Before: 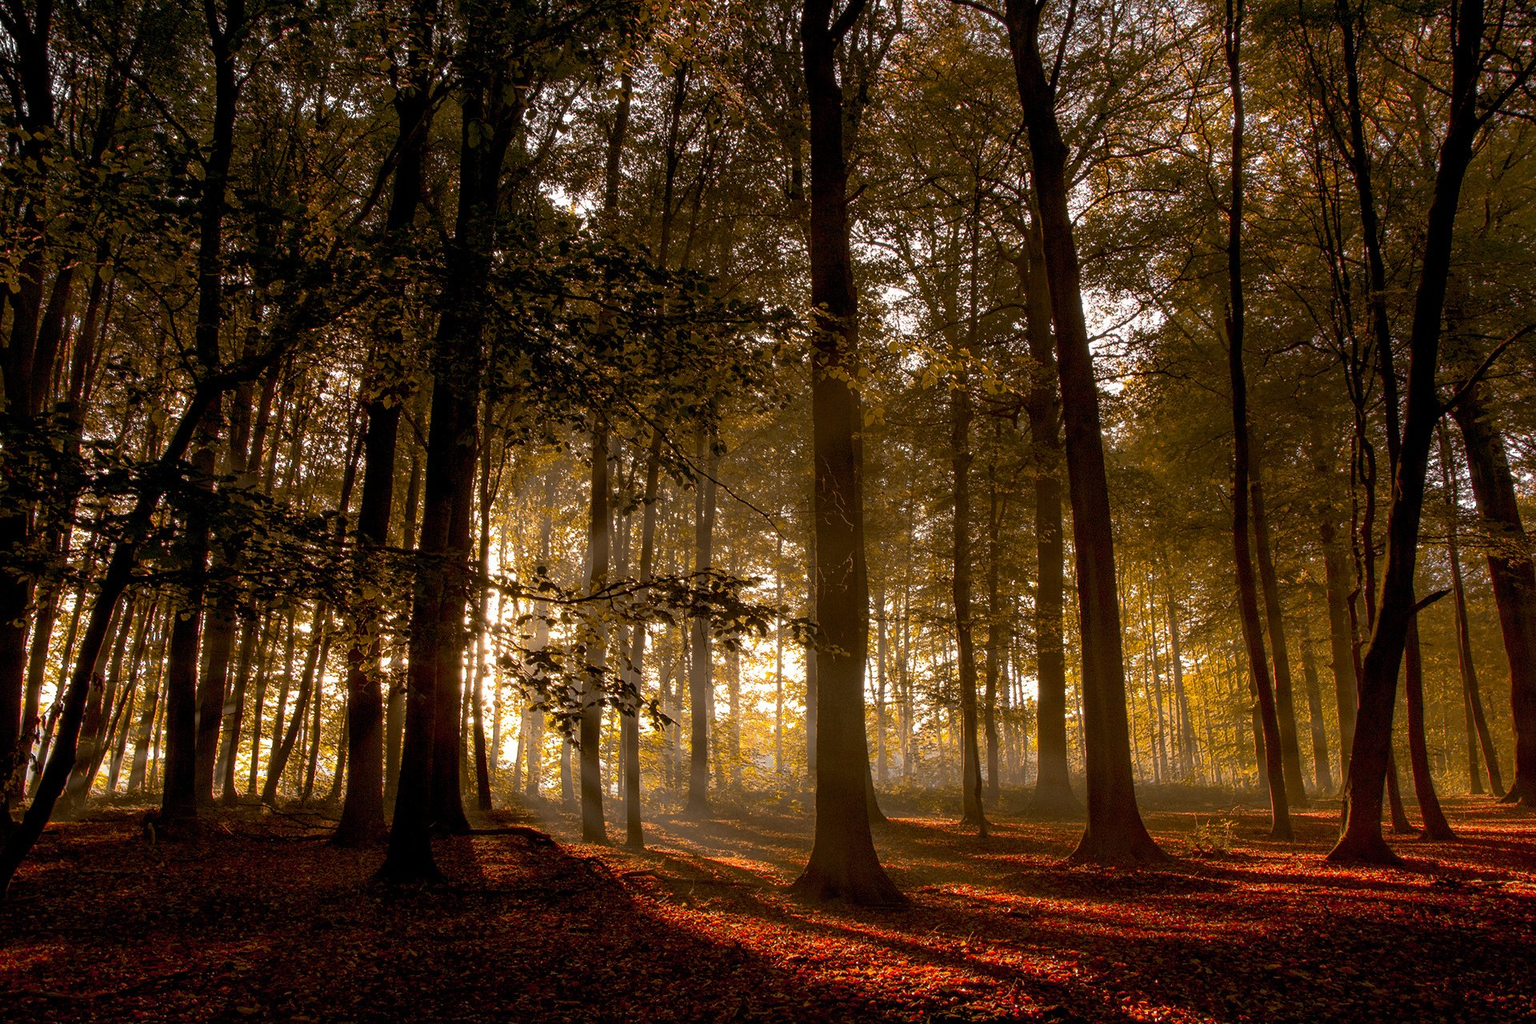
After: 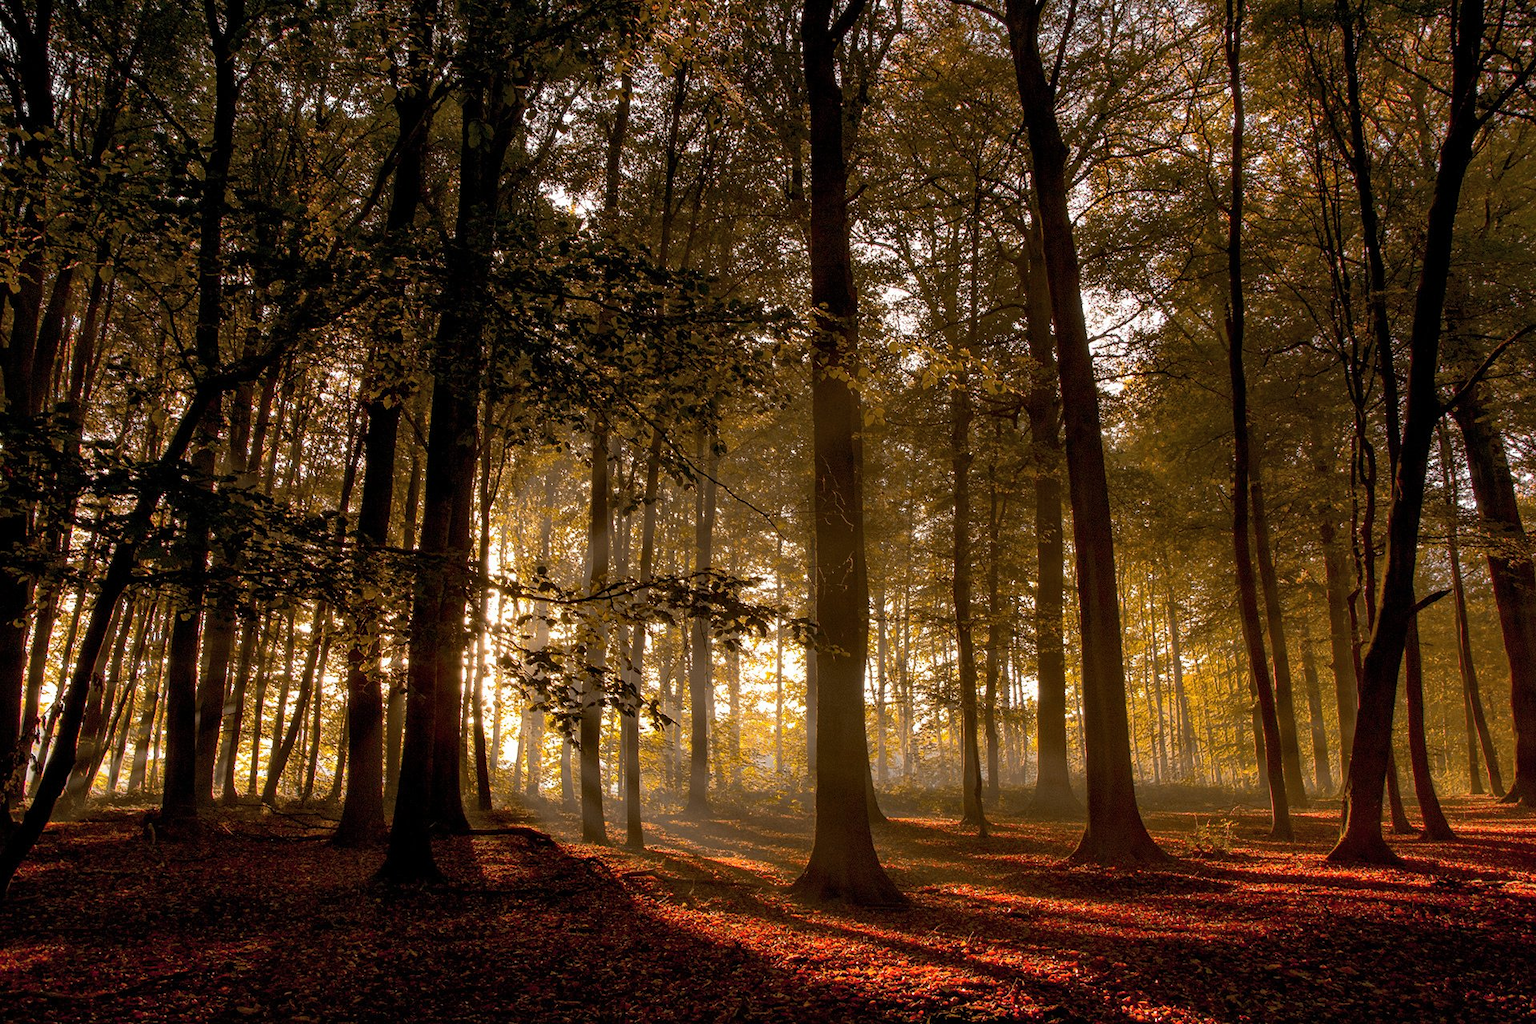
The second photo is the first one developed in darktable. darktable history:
shadows and highlights: shadows 29.42, highlights -29.34, low approximation 0.01, soften with gaussian
